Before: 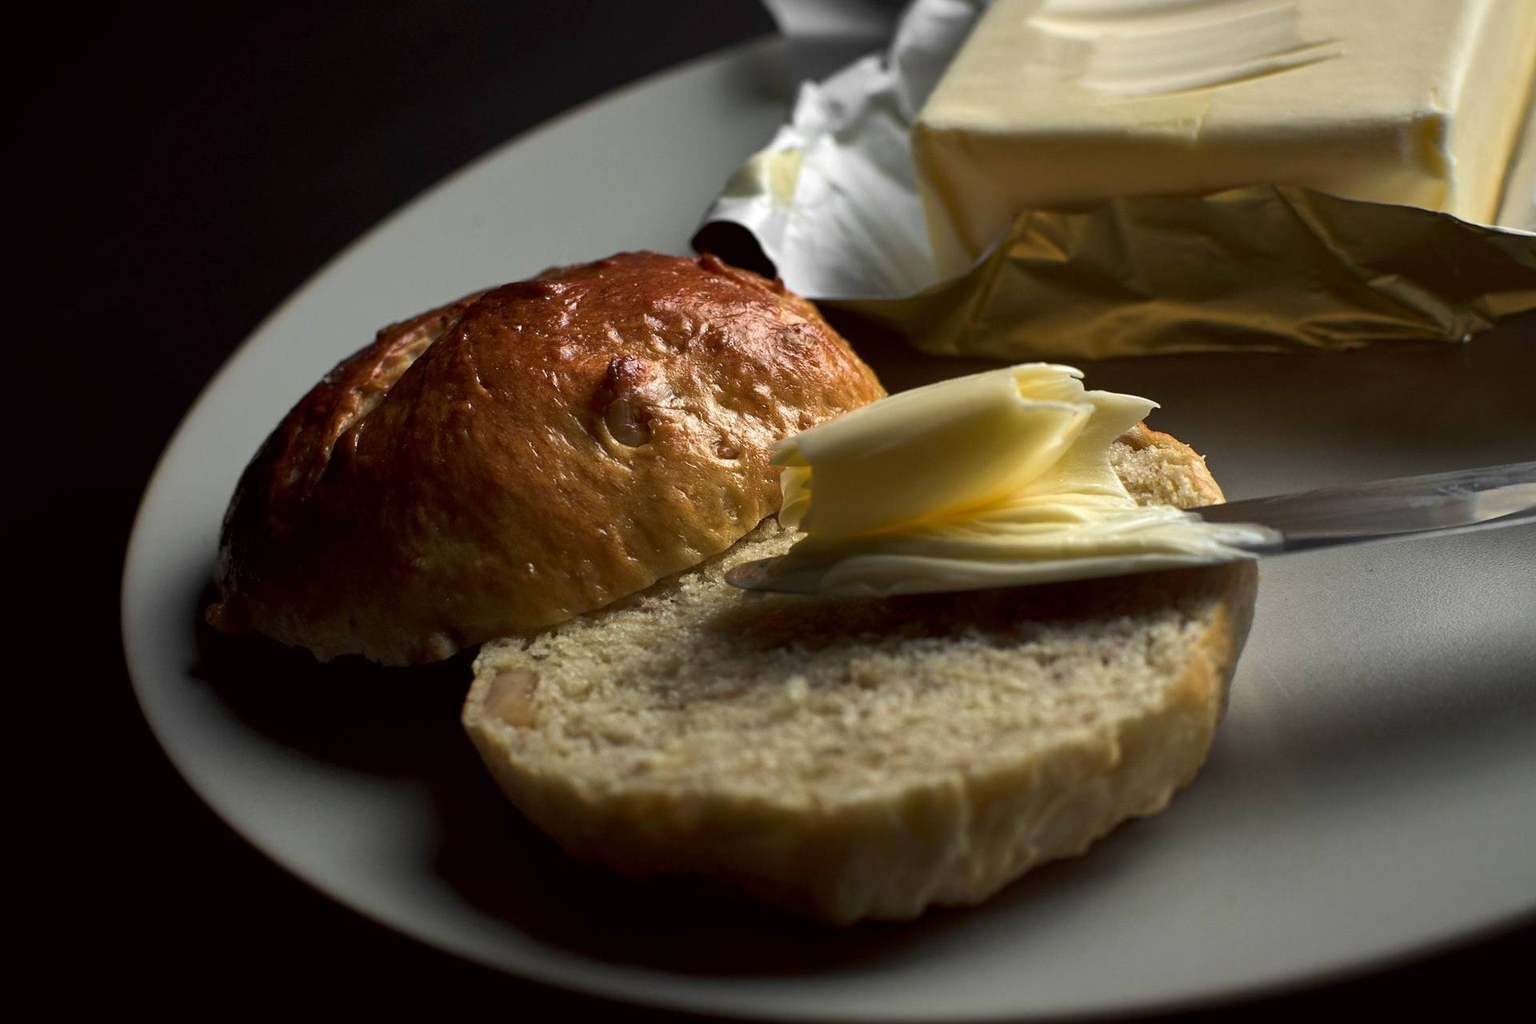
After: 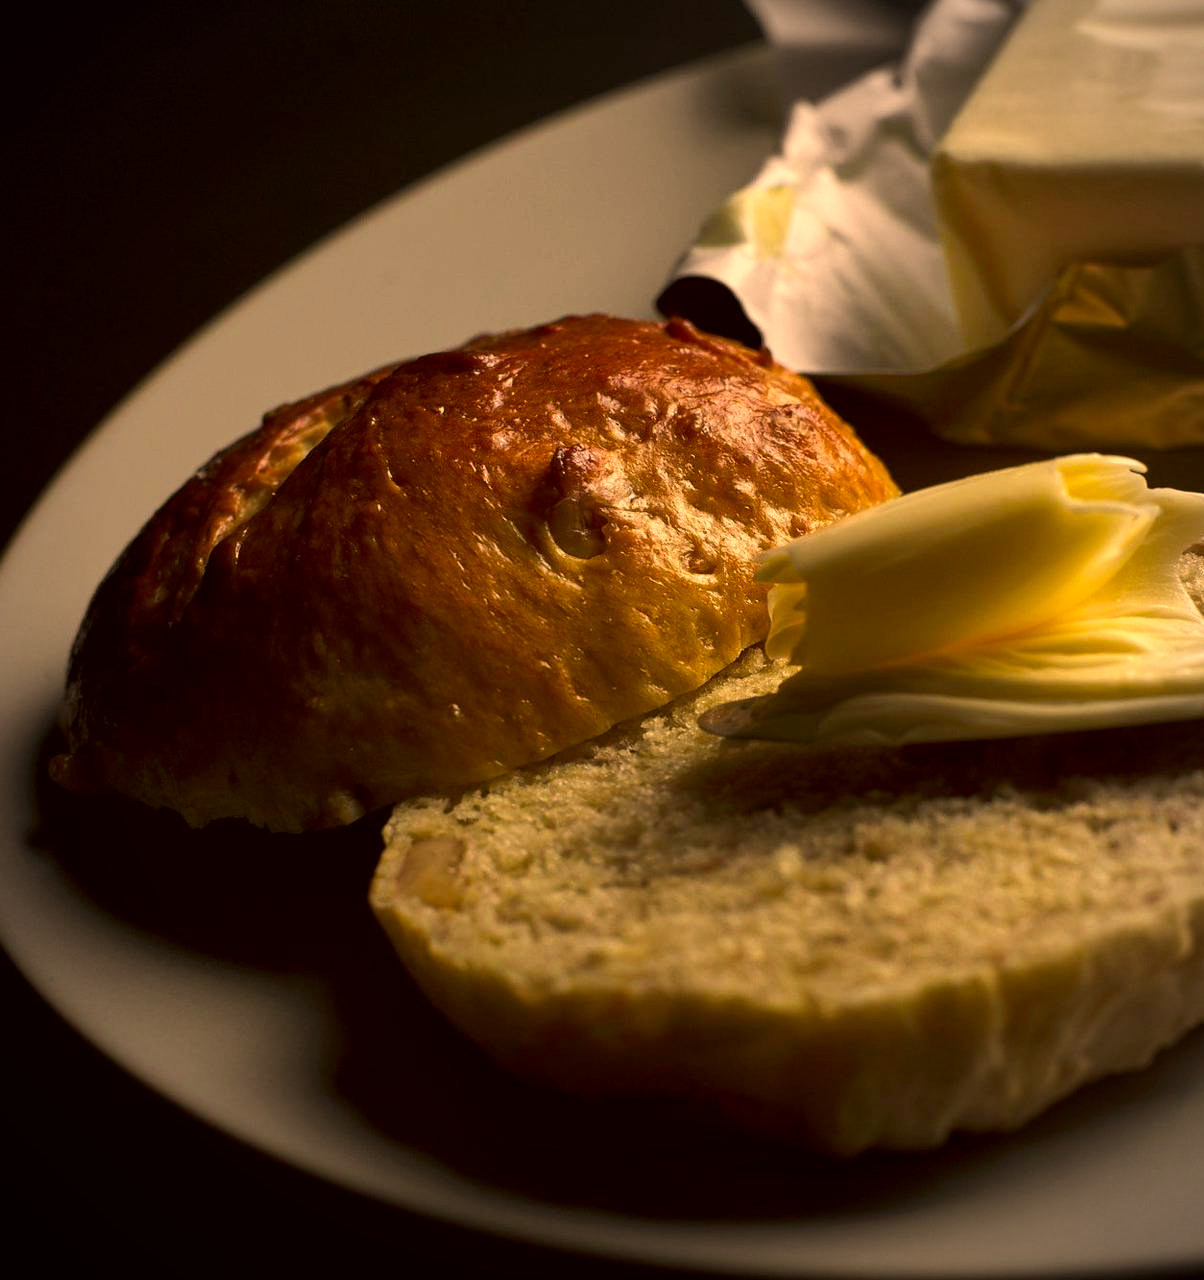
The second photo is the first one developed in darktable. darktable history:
crop: left 10.862%, right 26.406%
vignetting: brightness -0.402, saturation -0.303, unbound false
color correction: highlights a* 18.69, highlights b* 35.31, shadows a* 1.94, shadows b* 5.88, saturation 1.04
